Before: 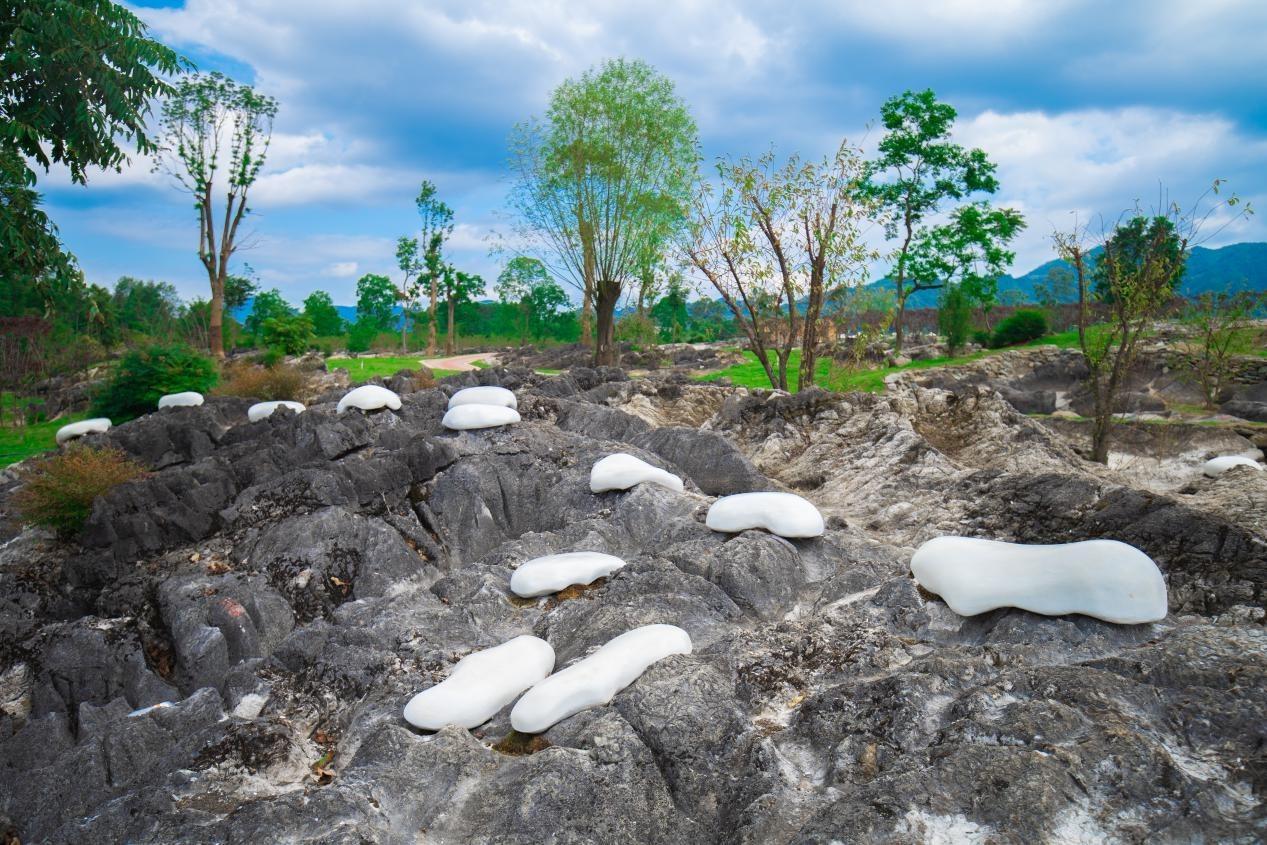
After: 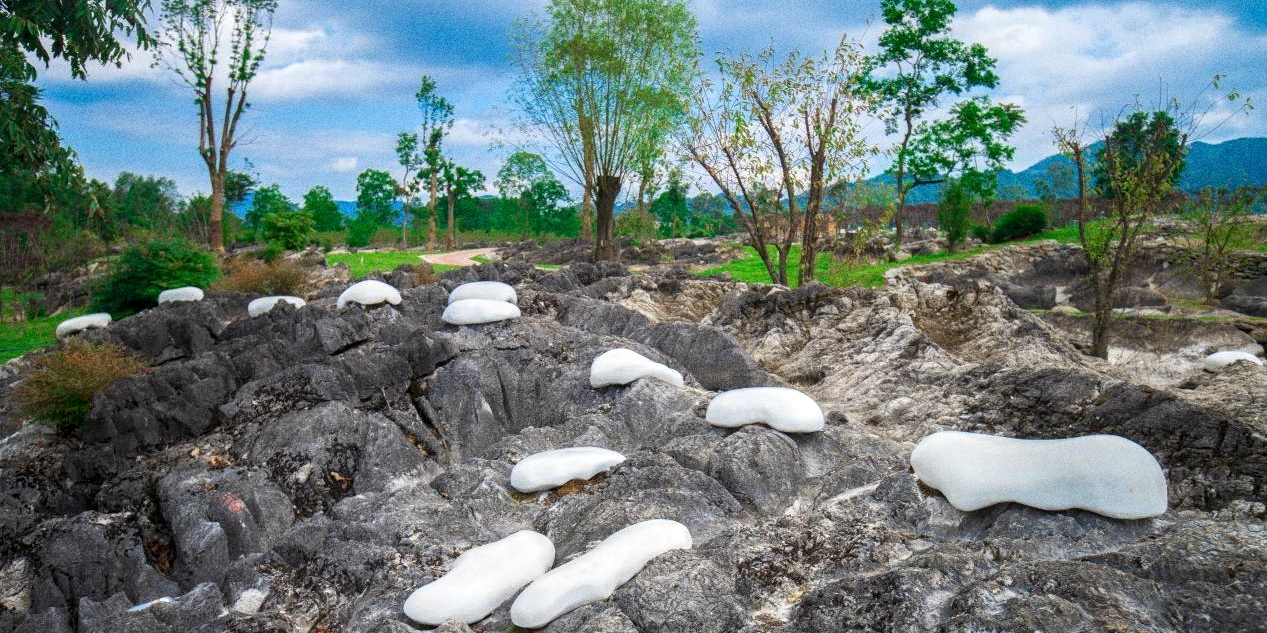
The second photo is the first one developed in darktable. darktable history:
grain: coarseness 9.61 ISO, strength 35.62%
local contrast: on, module defaults
crop and rotate: top 12.5%, bottom 12.5%
white balance: red 1, blue 1
